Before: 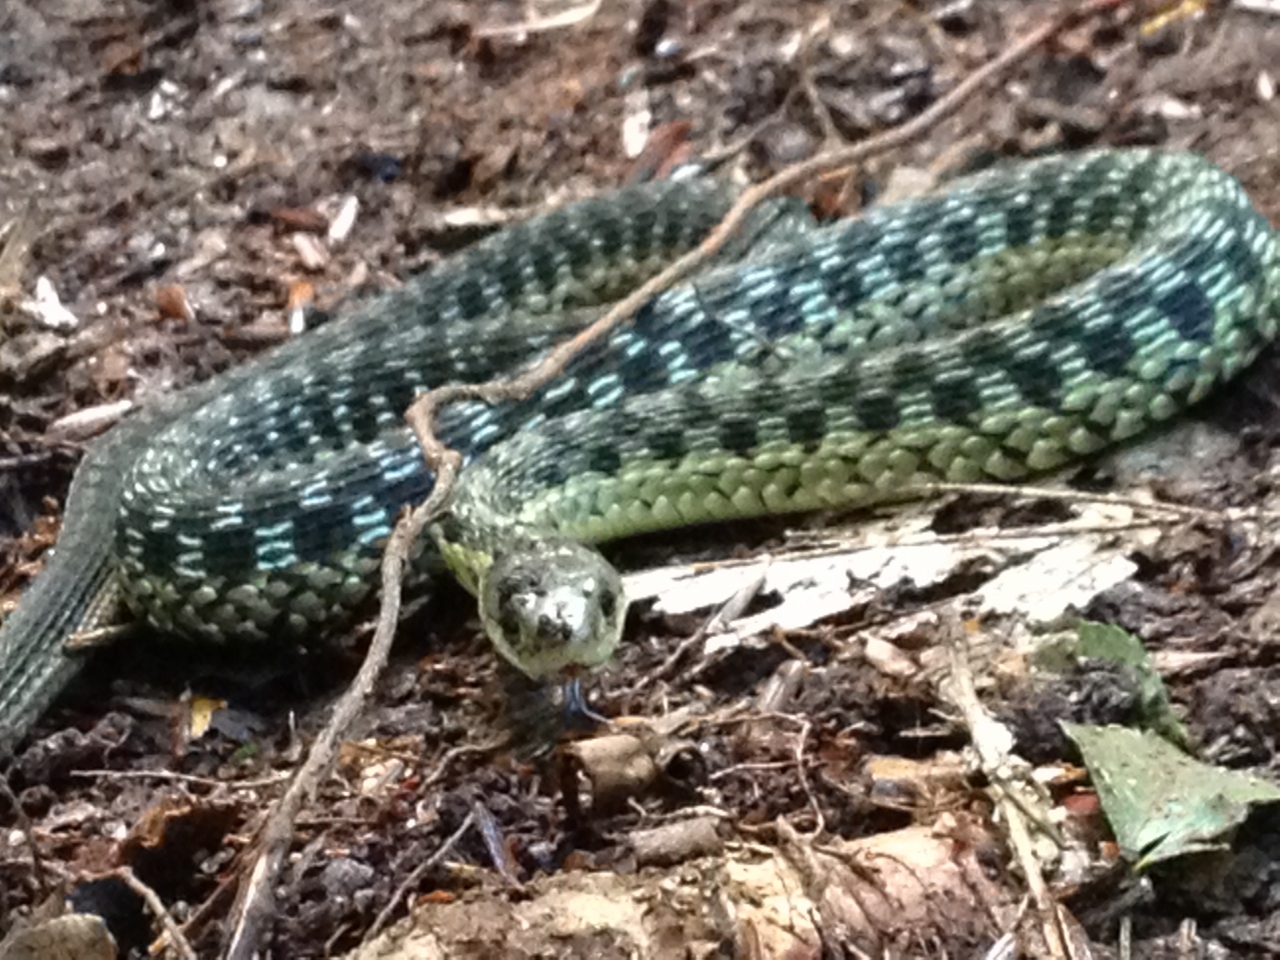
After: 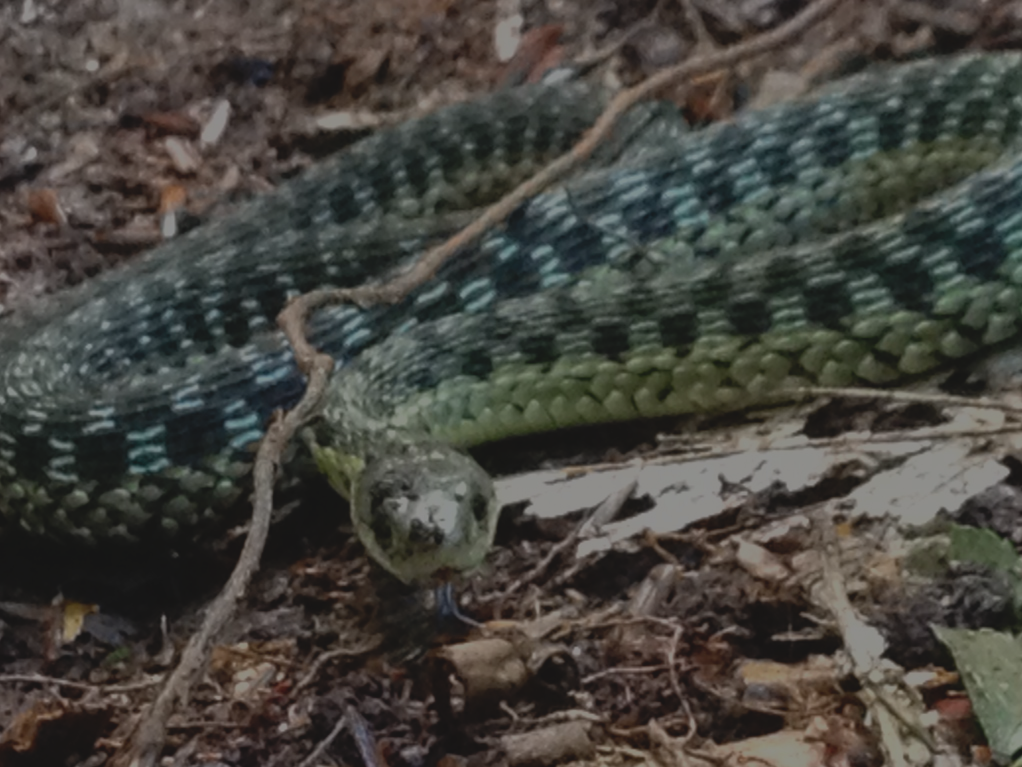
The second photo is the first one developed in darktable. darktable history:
contrast brightness saturation: contrast -0.1, brightness 0.05, saturation 0.08
crop and rotate: left 10.071%, top 10.071%, right 10.02%, bottom 10.02%
exposure: exposure -2.002 EV, compensate highlight preservation false
